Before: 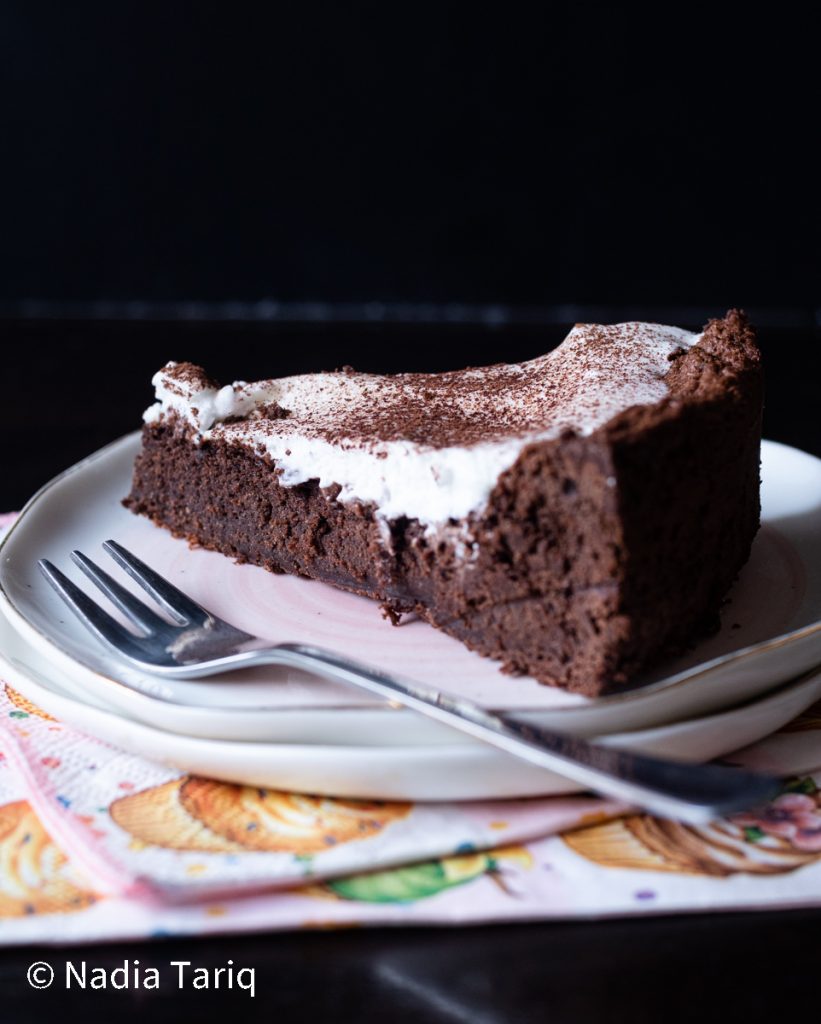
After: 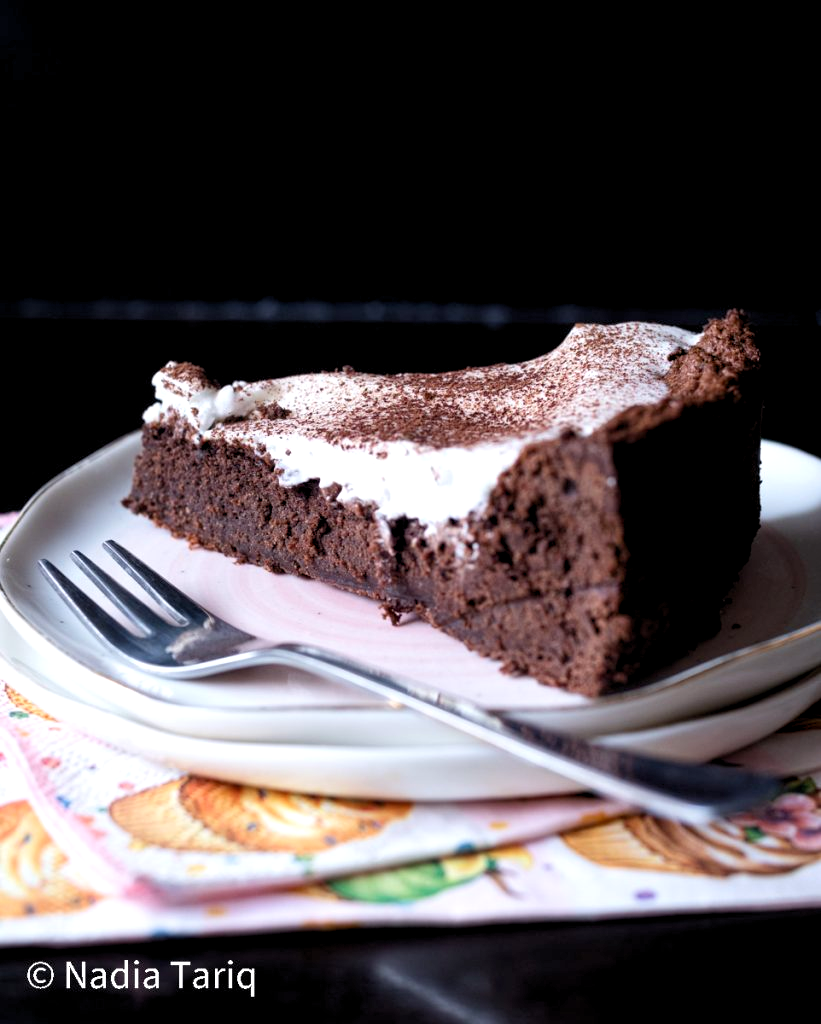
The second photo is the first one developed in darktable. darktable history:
exposure: black level correction 0.001, exposure 0.3 EV, compensate highlight preservation false
levels: levels [0.018, 0.493, 1]
